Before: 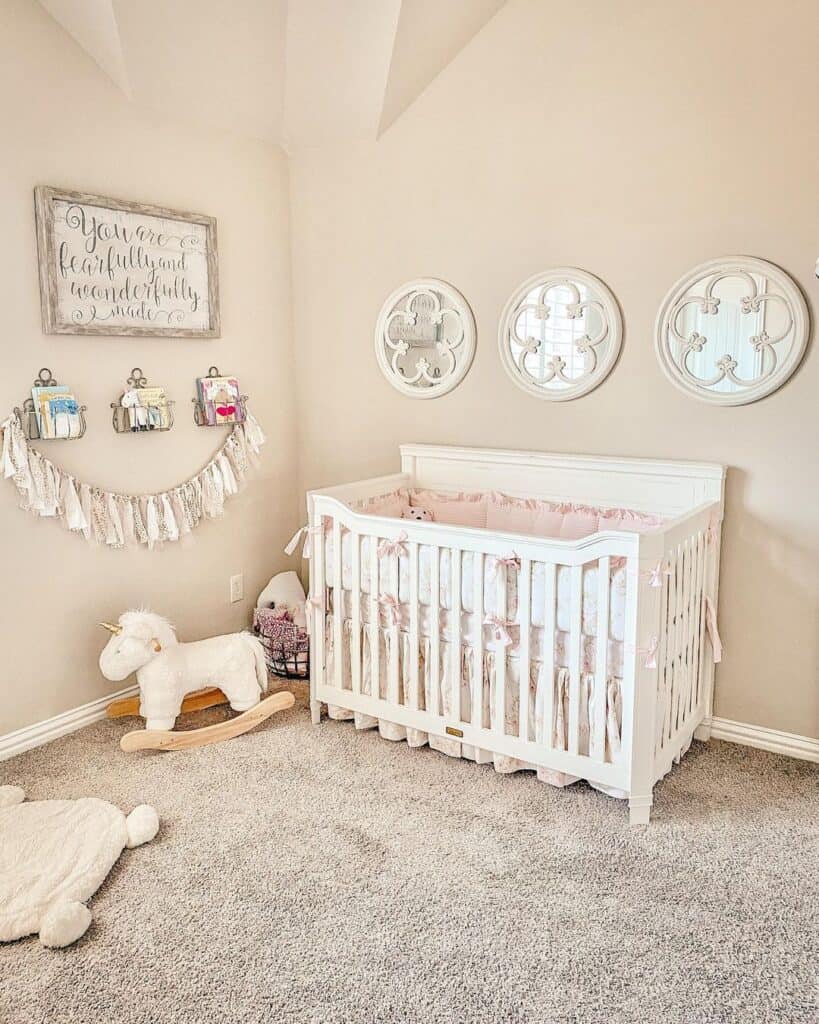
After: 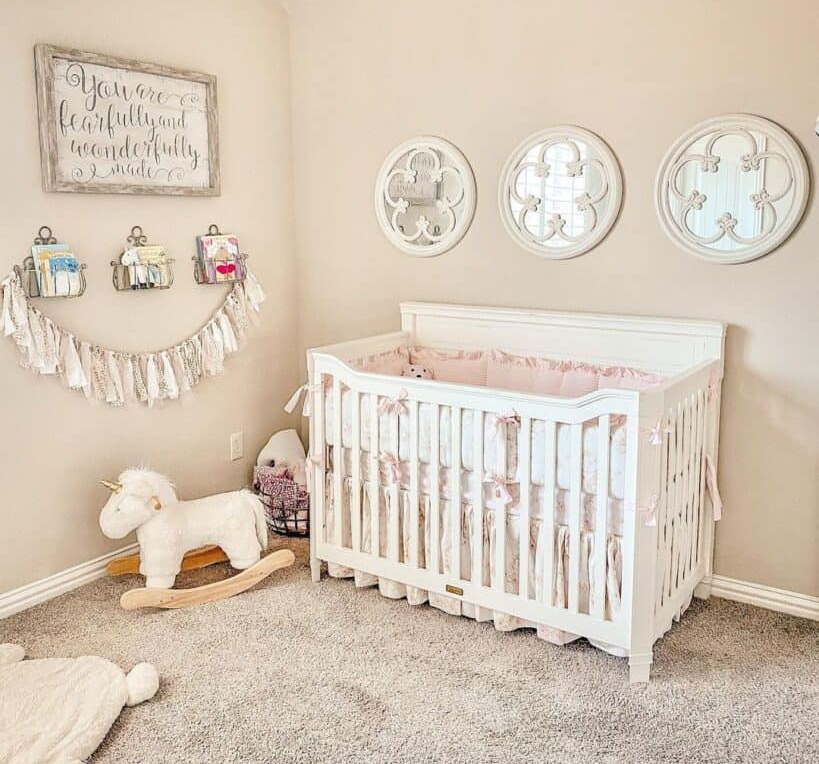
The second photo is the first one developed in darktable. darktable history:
crop: top 13.948%, bottom 11.437%
